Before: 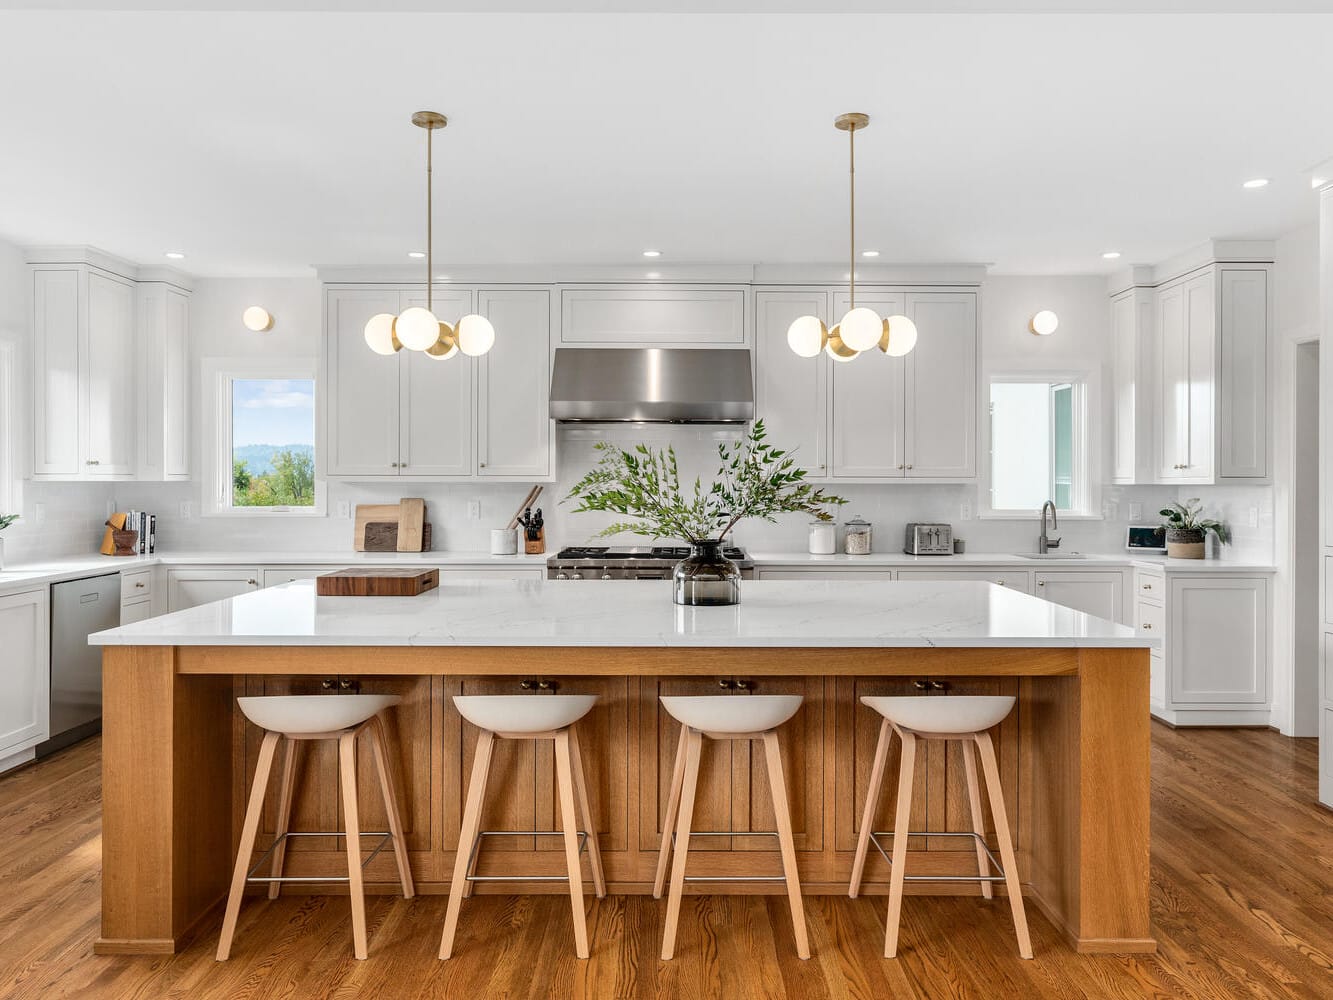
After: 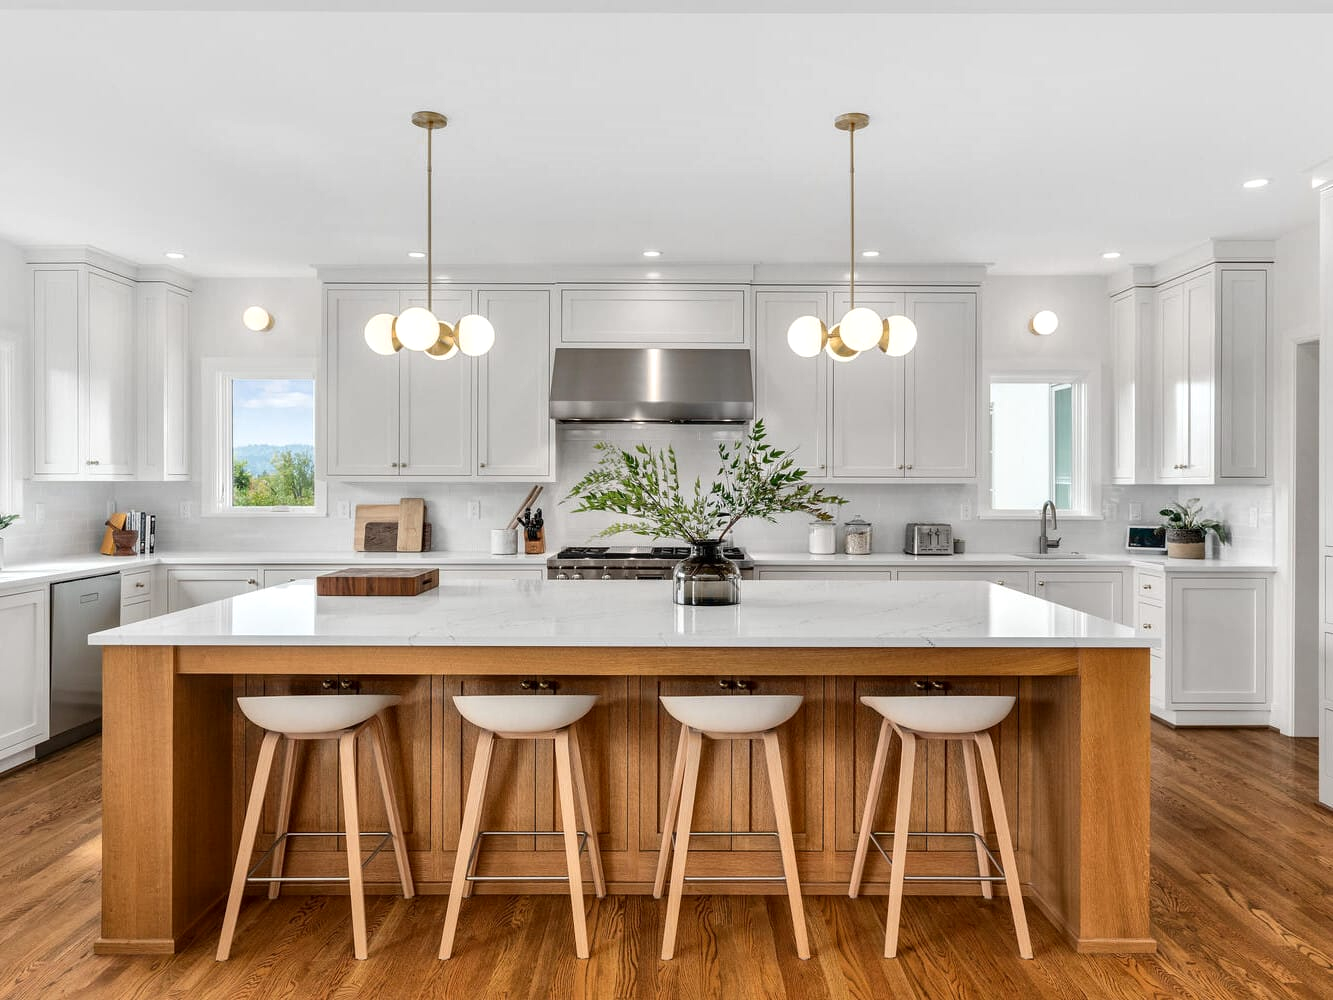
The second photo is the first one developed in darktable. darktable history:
local contrast: mode bilateral grid, contrast 20, coarseness 50, detail 120%, midtone range 0.2
